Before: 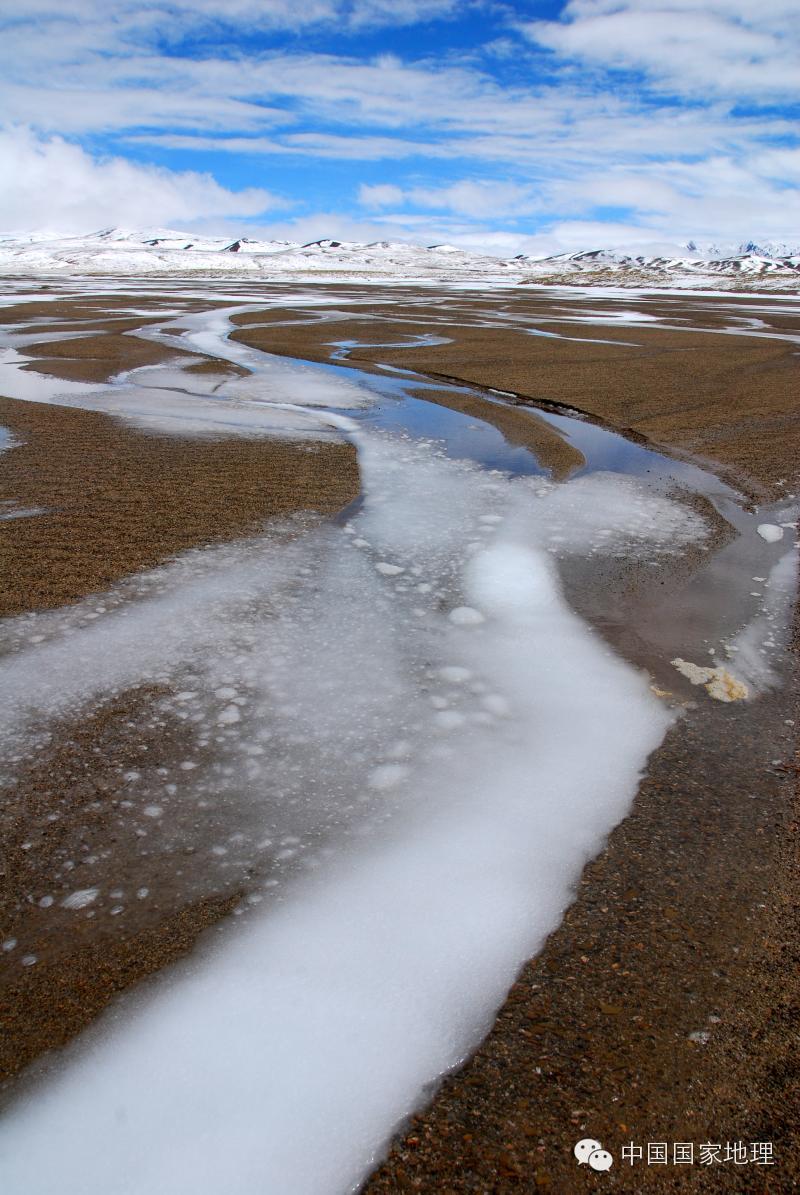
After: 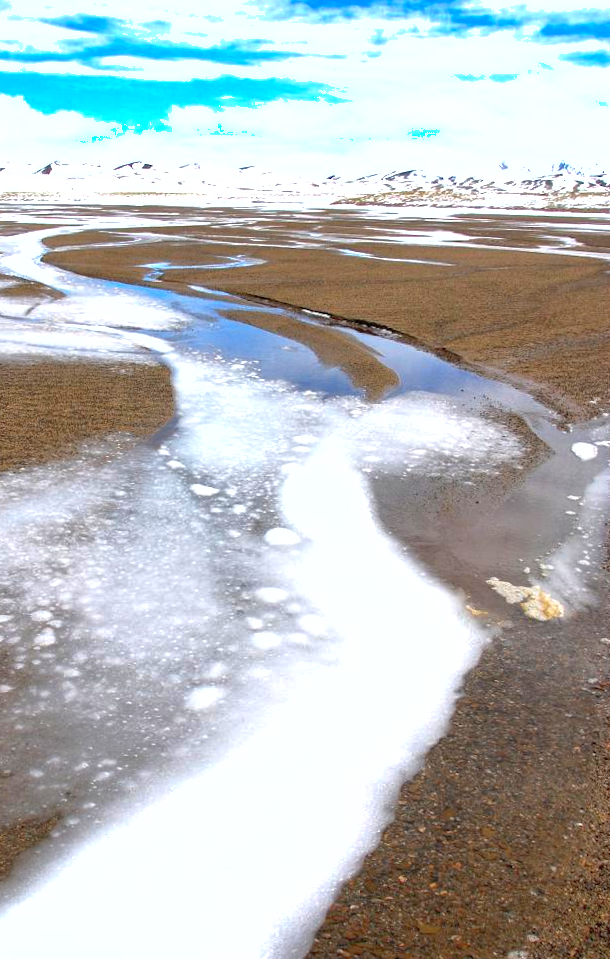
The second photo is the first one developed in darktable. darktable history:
crop: left 23.095%, top 5.827%, bottom 11.854%
rotate and perspective: rotation -0.45°, automatic cropping original format, crop left 0.008, crop right 0.992, crop top 0.012, crop bottom 0.988
exposure: black level correction 0, exposure 1.2 EV, compensate highlight preservation false
shadows and highlights: on, module defaults
